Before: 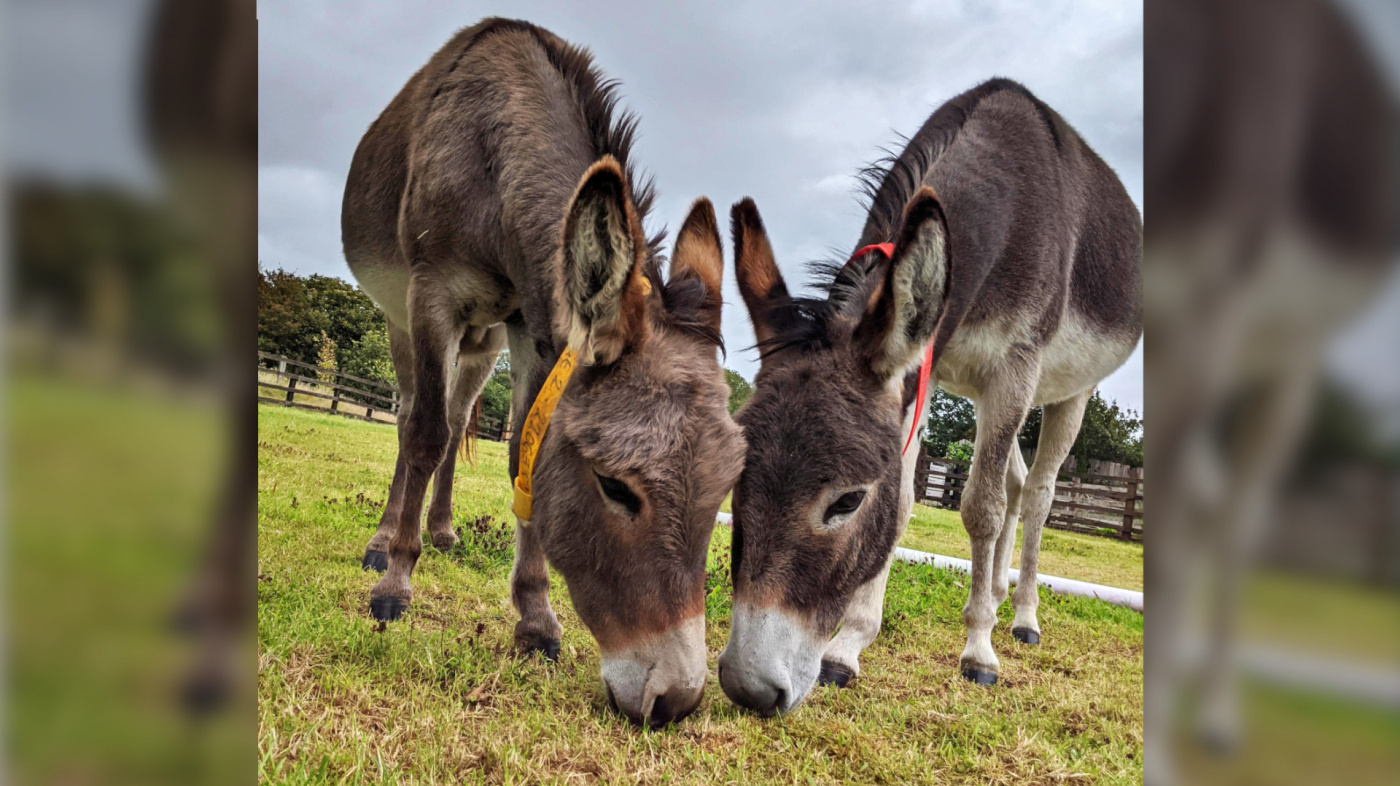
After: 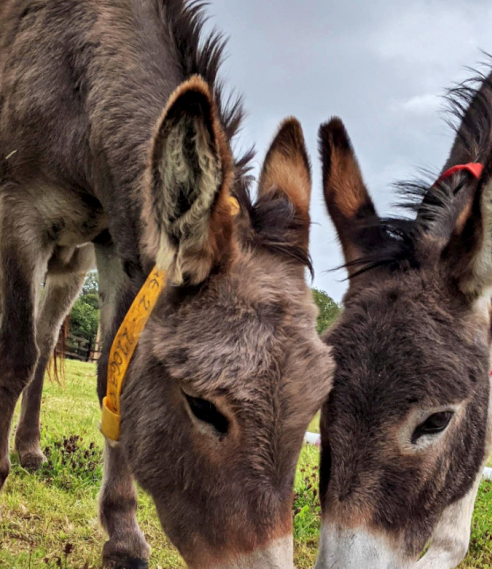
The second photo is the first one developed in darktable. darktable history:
crop and rotate: left 29.476%, top 10.214%, right 35.32%, bottom 17.333%
local contrast: mode bilateral grid, contrast 20, coarseness 50, detail 120%, midtone range 0.2
